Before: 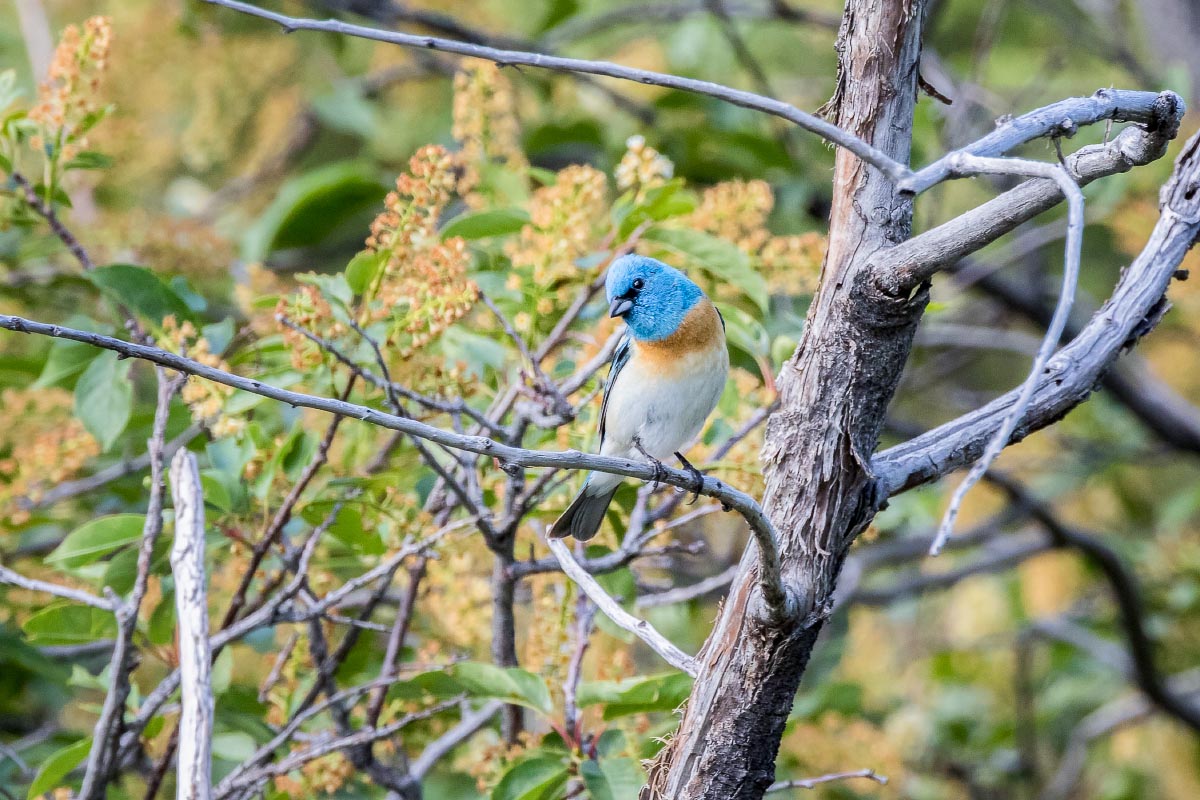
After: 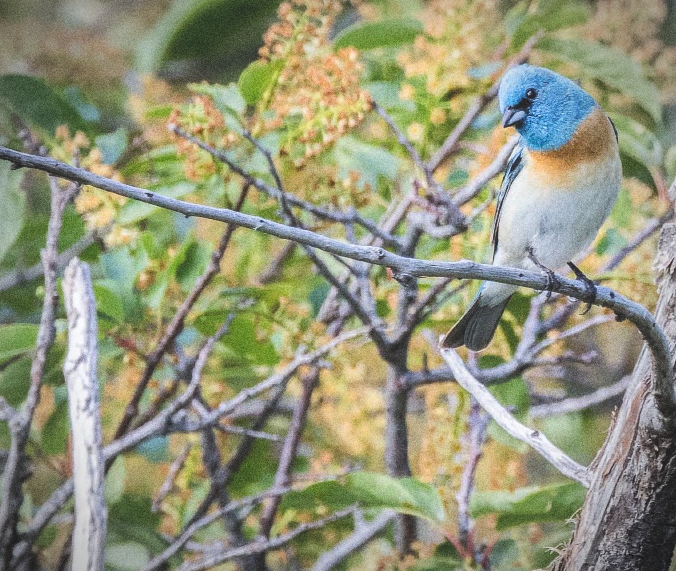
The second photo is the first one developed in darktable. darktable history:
vignetting: automatic ratio true
exposure: black level correction -0.028, compensate highlight preservation false
crop: left 8.966%, top 23.852%, right 34.699%, bottom 4.703%
color balance: mode lift, gamma, gain (sRGB), lift [0.97, 1, 1, 1], gamma [1.03, 1, 1, 1]
grain: coarseness 0.09 ISO, strength 40%
